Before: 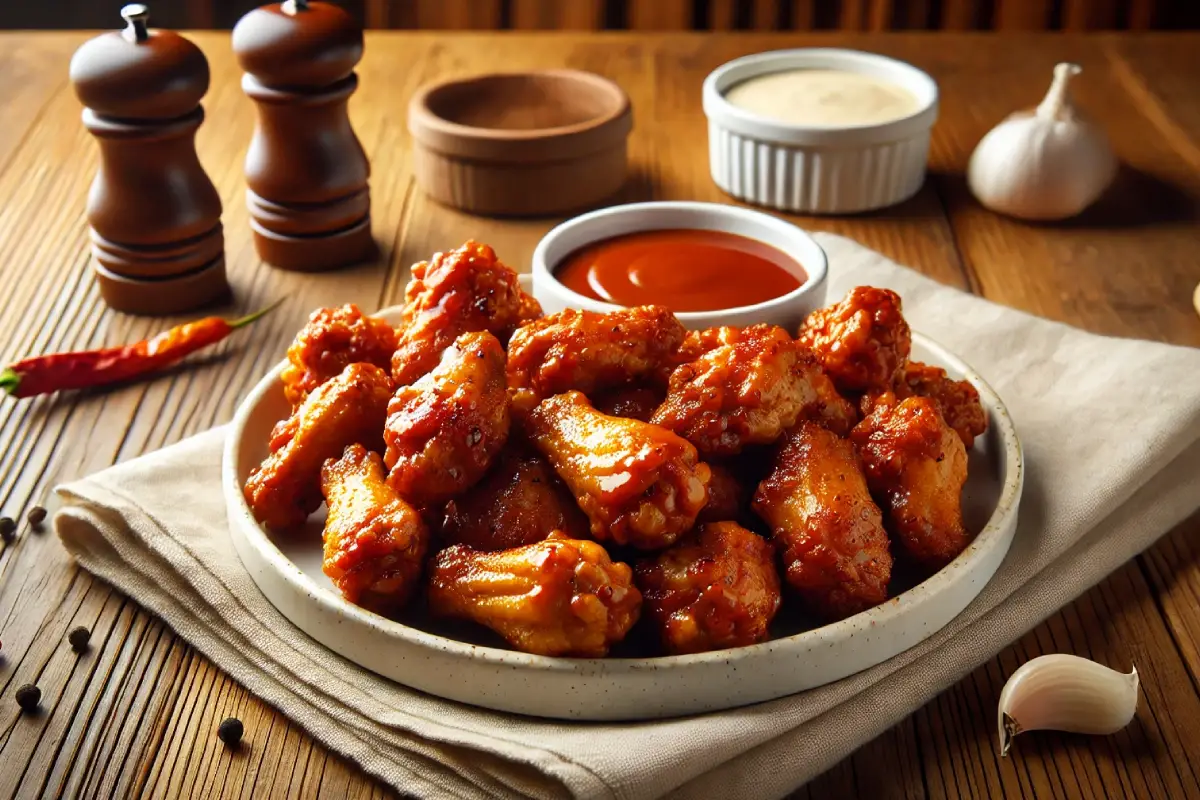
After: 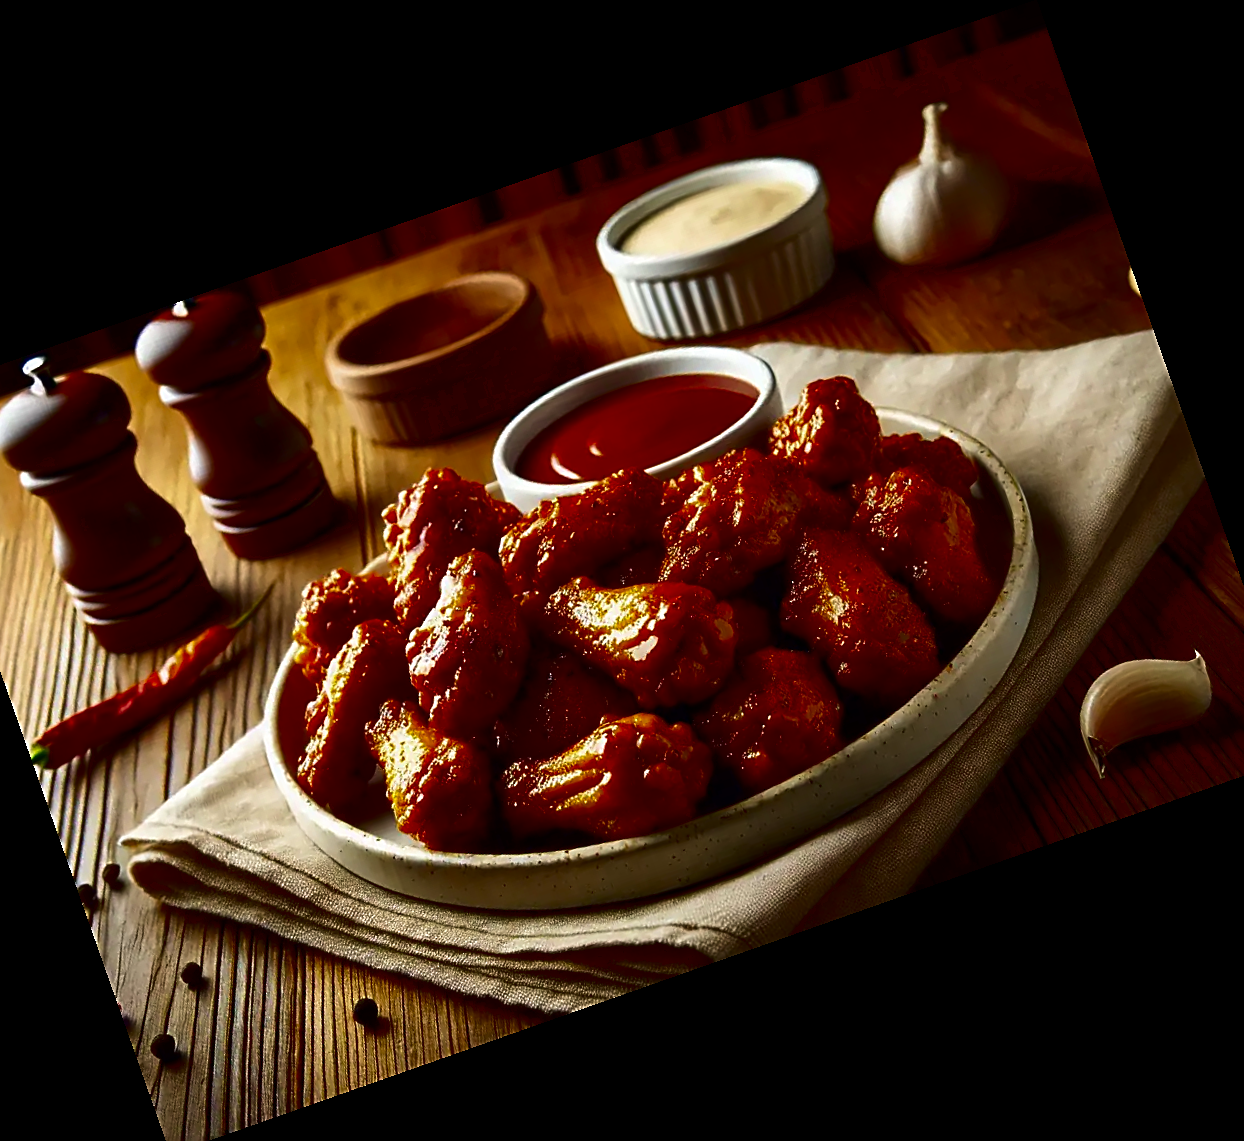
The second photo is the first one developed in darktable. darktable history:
contrast brightness saturation: contrast 0.09, brightness -0.59, saturation 0.17
velvia: on, module defaults
sharpen: on, module defaults
crop and rotate: angle 19.43°, left 6.812%, right 4.125%, bottom 1.087%
